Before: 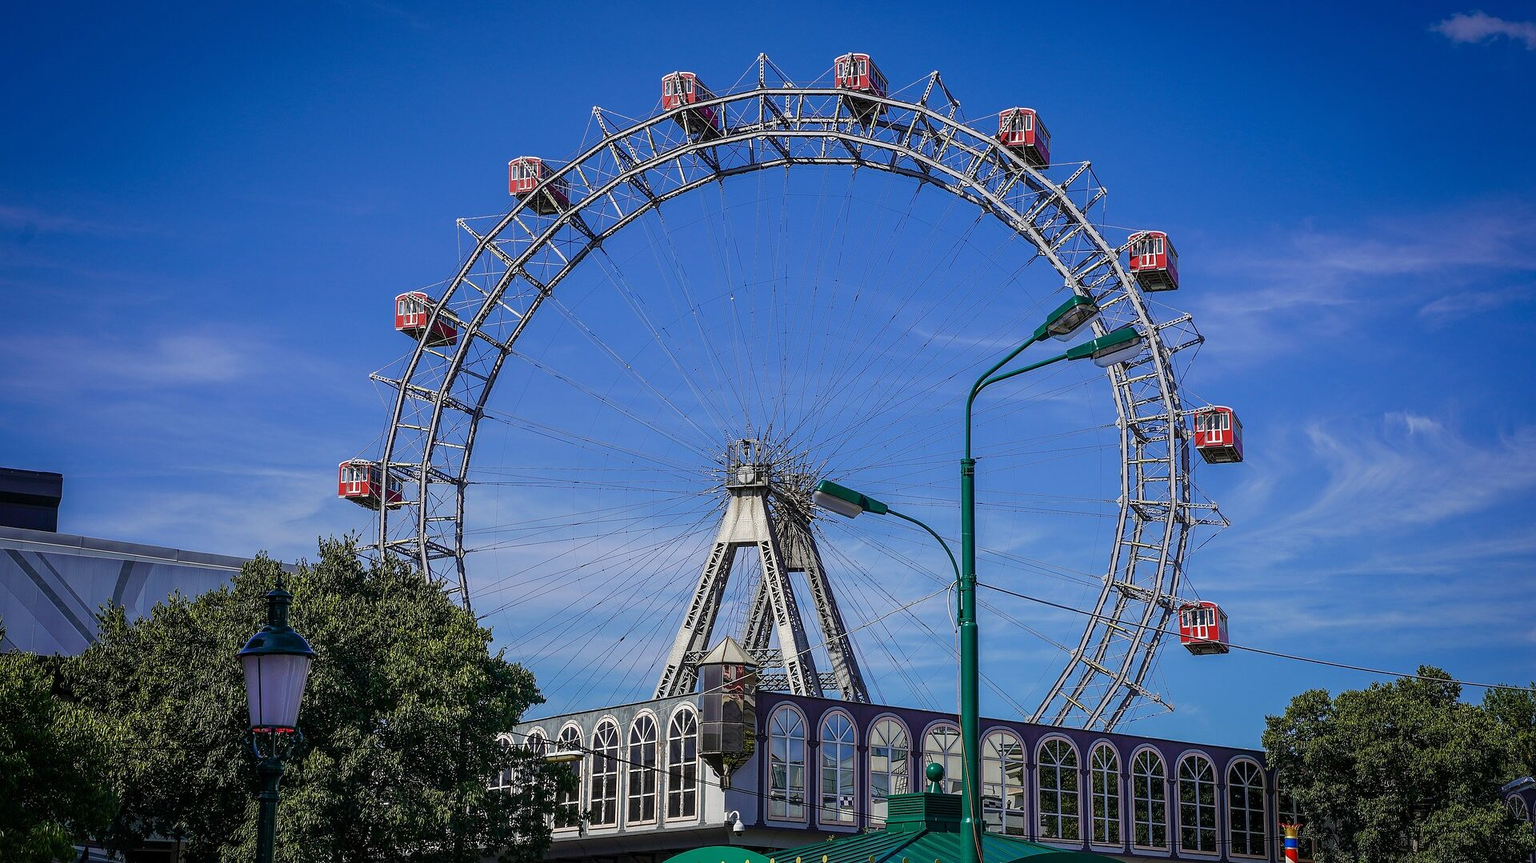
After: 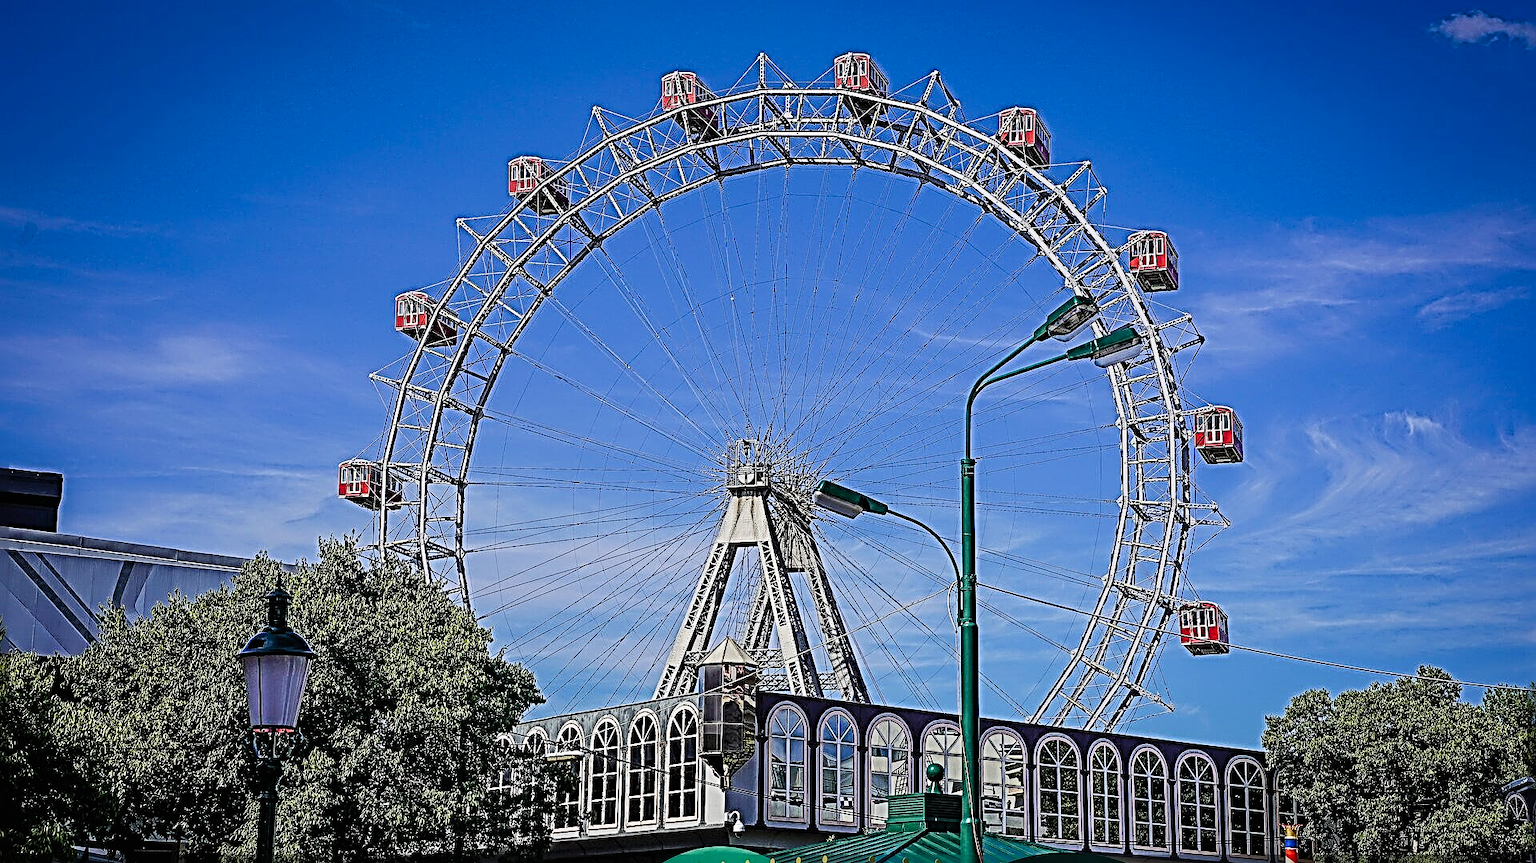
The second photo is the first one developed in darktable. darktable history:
exposure: exposure -0.242 EV, compensate highlight preservation false
contrast brightness saturation: contrast 0.2, brightness 0.16, saturation 0.22
sharpen: radius 4.001, amount 2
filmic rgb: black relative exposure -7.65 EV, white relative exposure 4.56 EV, hardness 3.61
